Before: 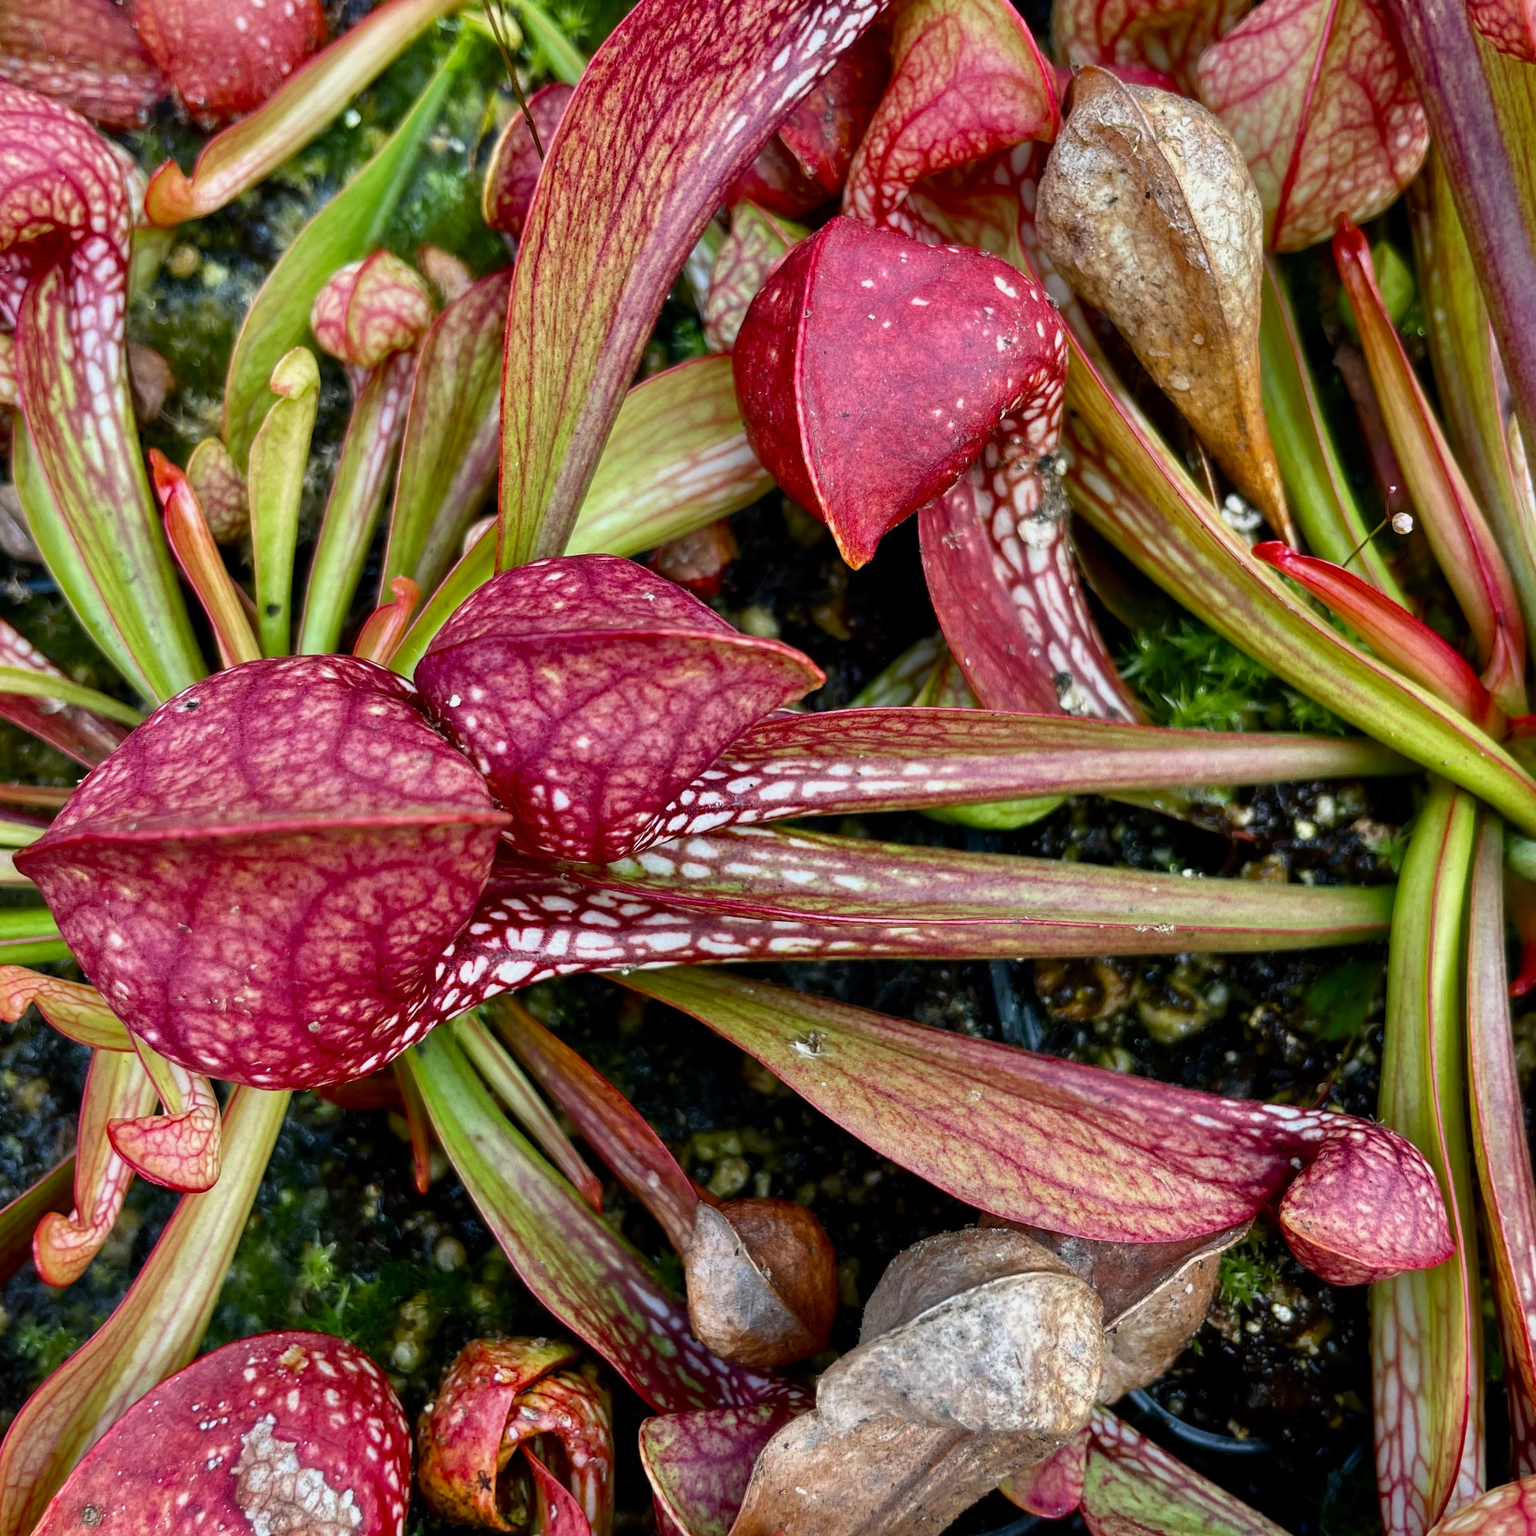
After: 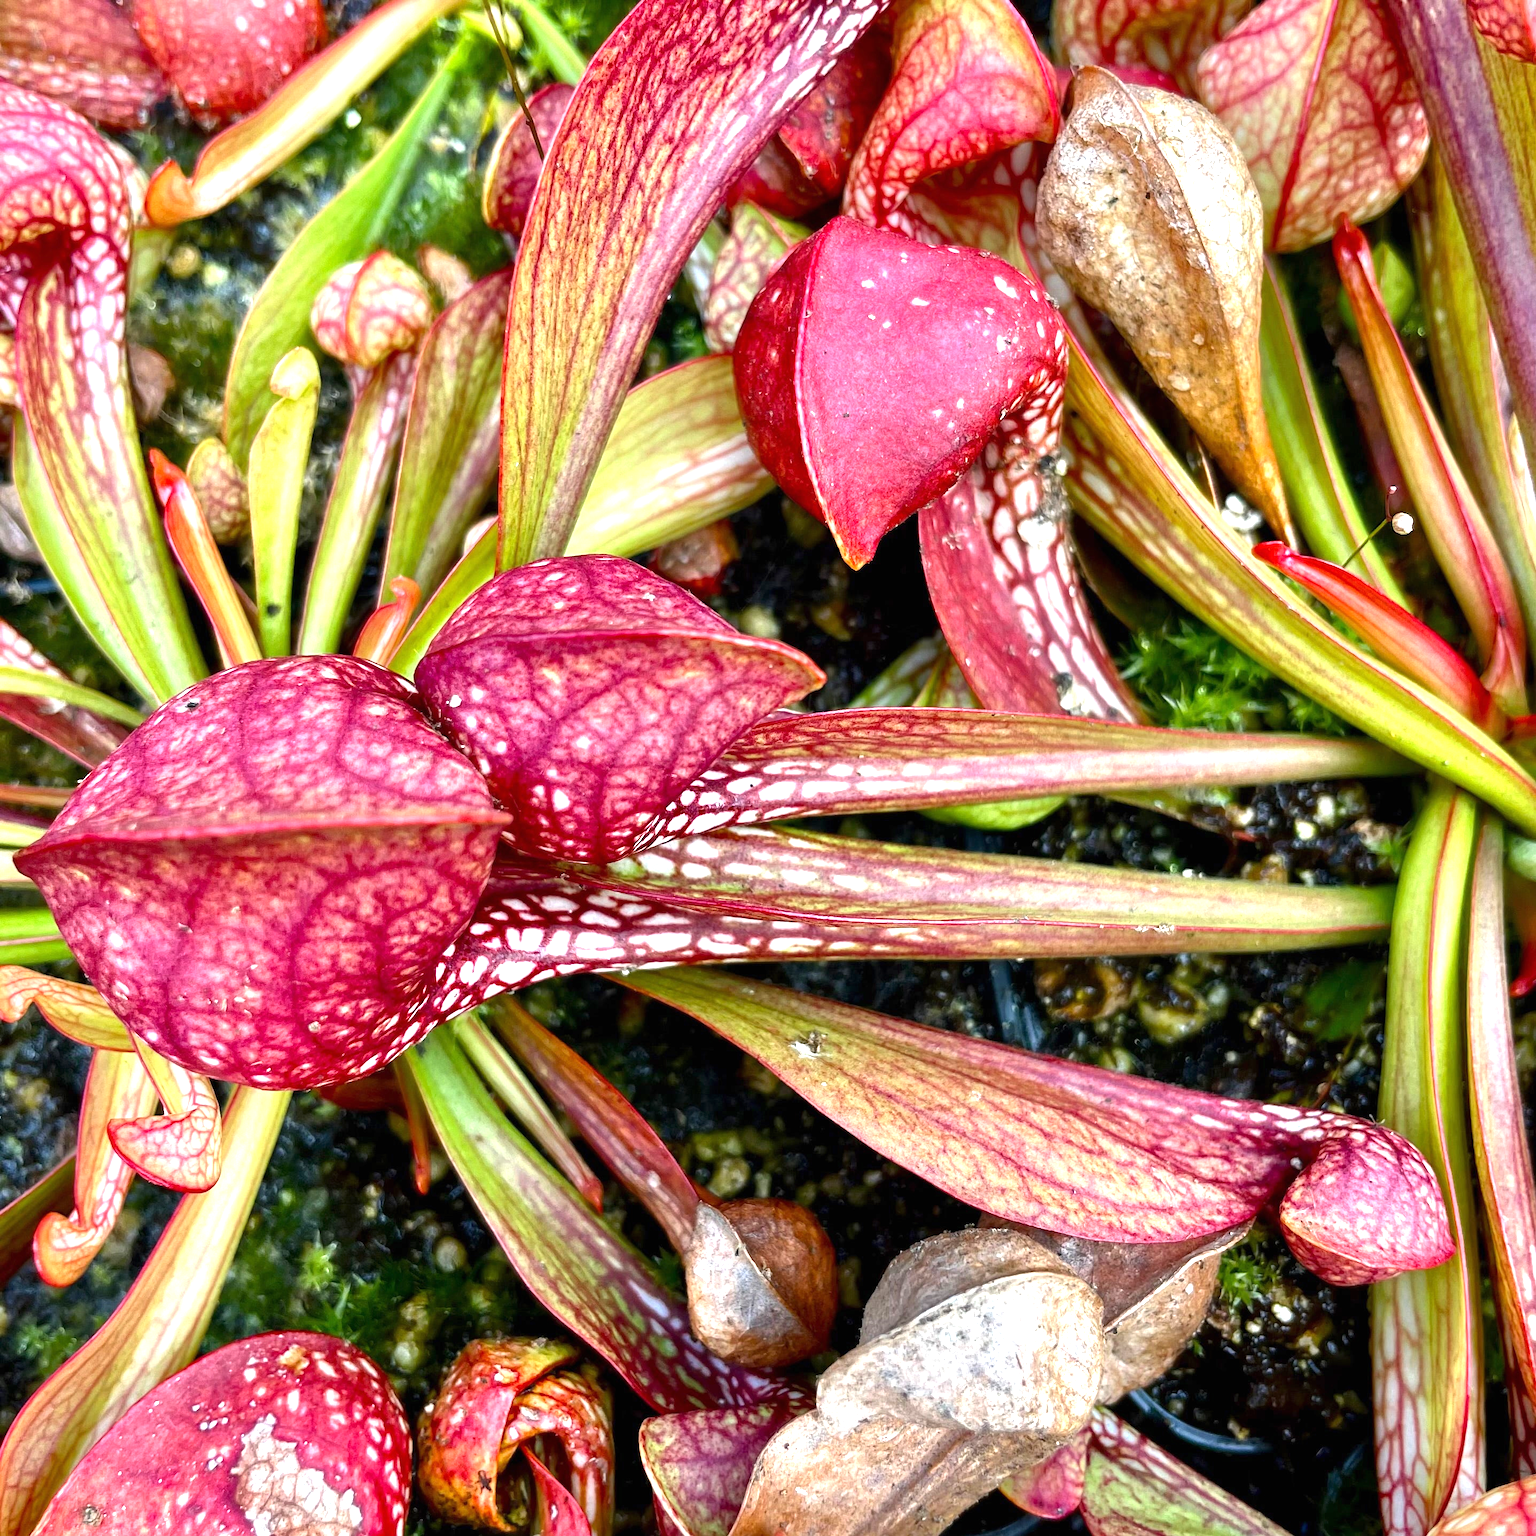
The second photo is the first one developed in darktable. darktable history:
exposure: black level correction 0, exposure 1.099 EV, compensate exposure bias true, compensate highlight preservation false
sharpen: radius 2.911, amount 0.874, threshold 47.365
